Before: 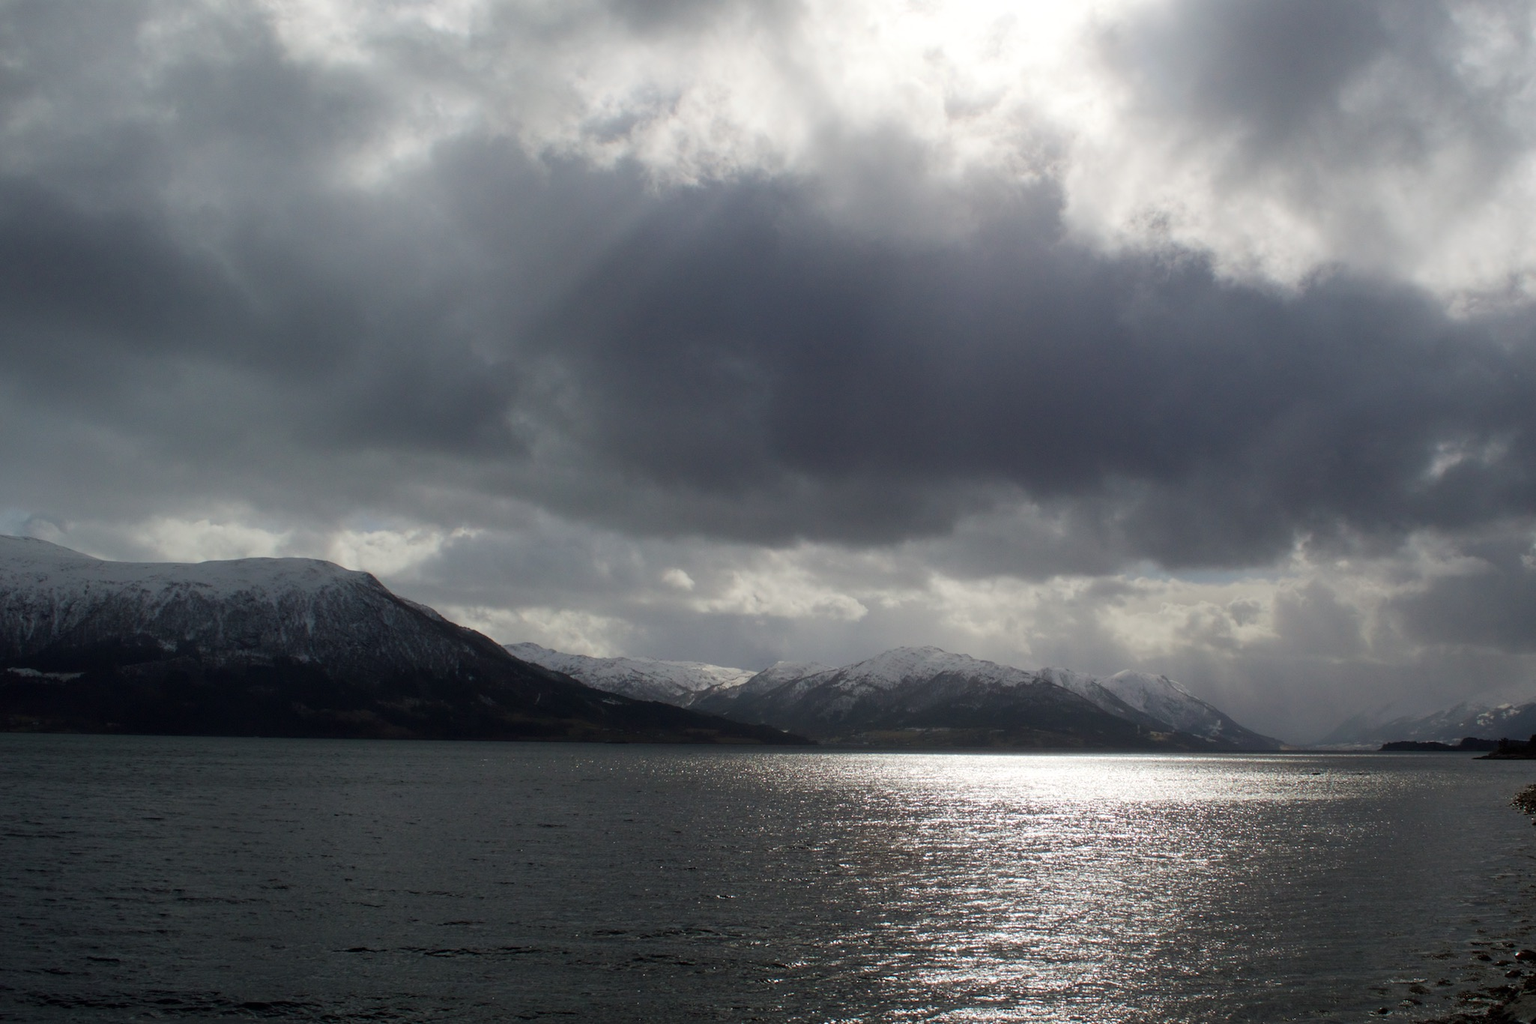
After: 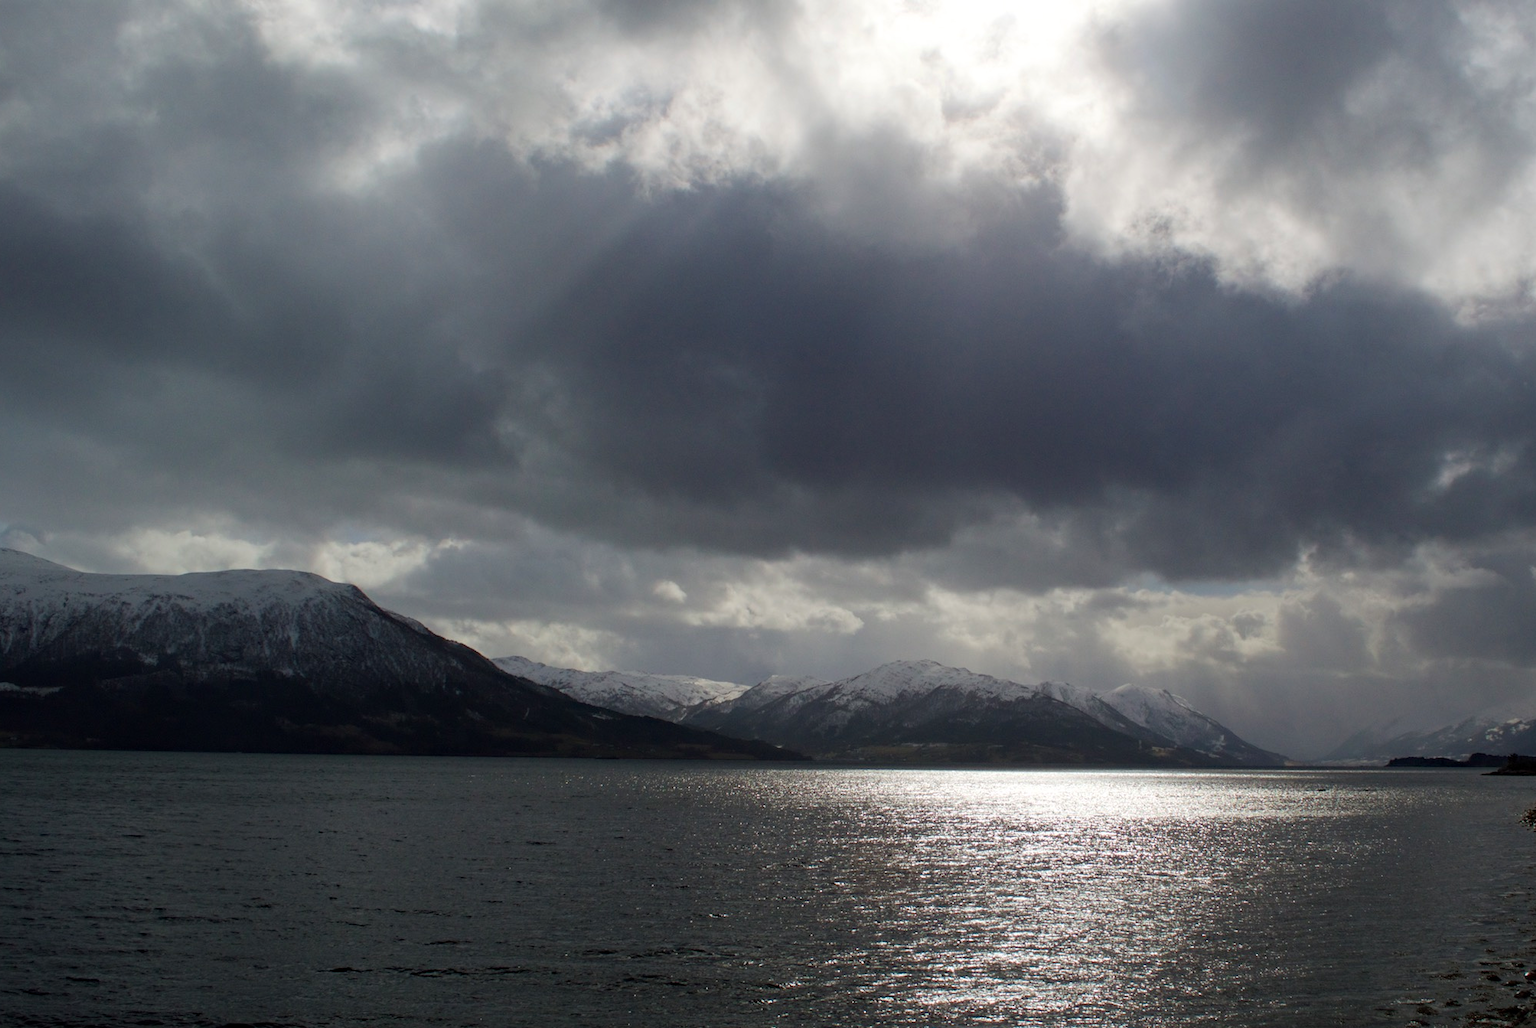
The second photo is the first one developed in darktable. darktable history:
crop and rotate: left 1.503%, right 0.574%, bottom 1.583%
haze removal: compatibility mode true, adaptive false
